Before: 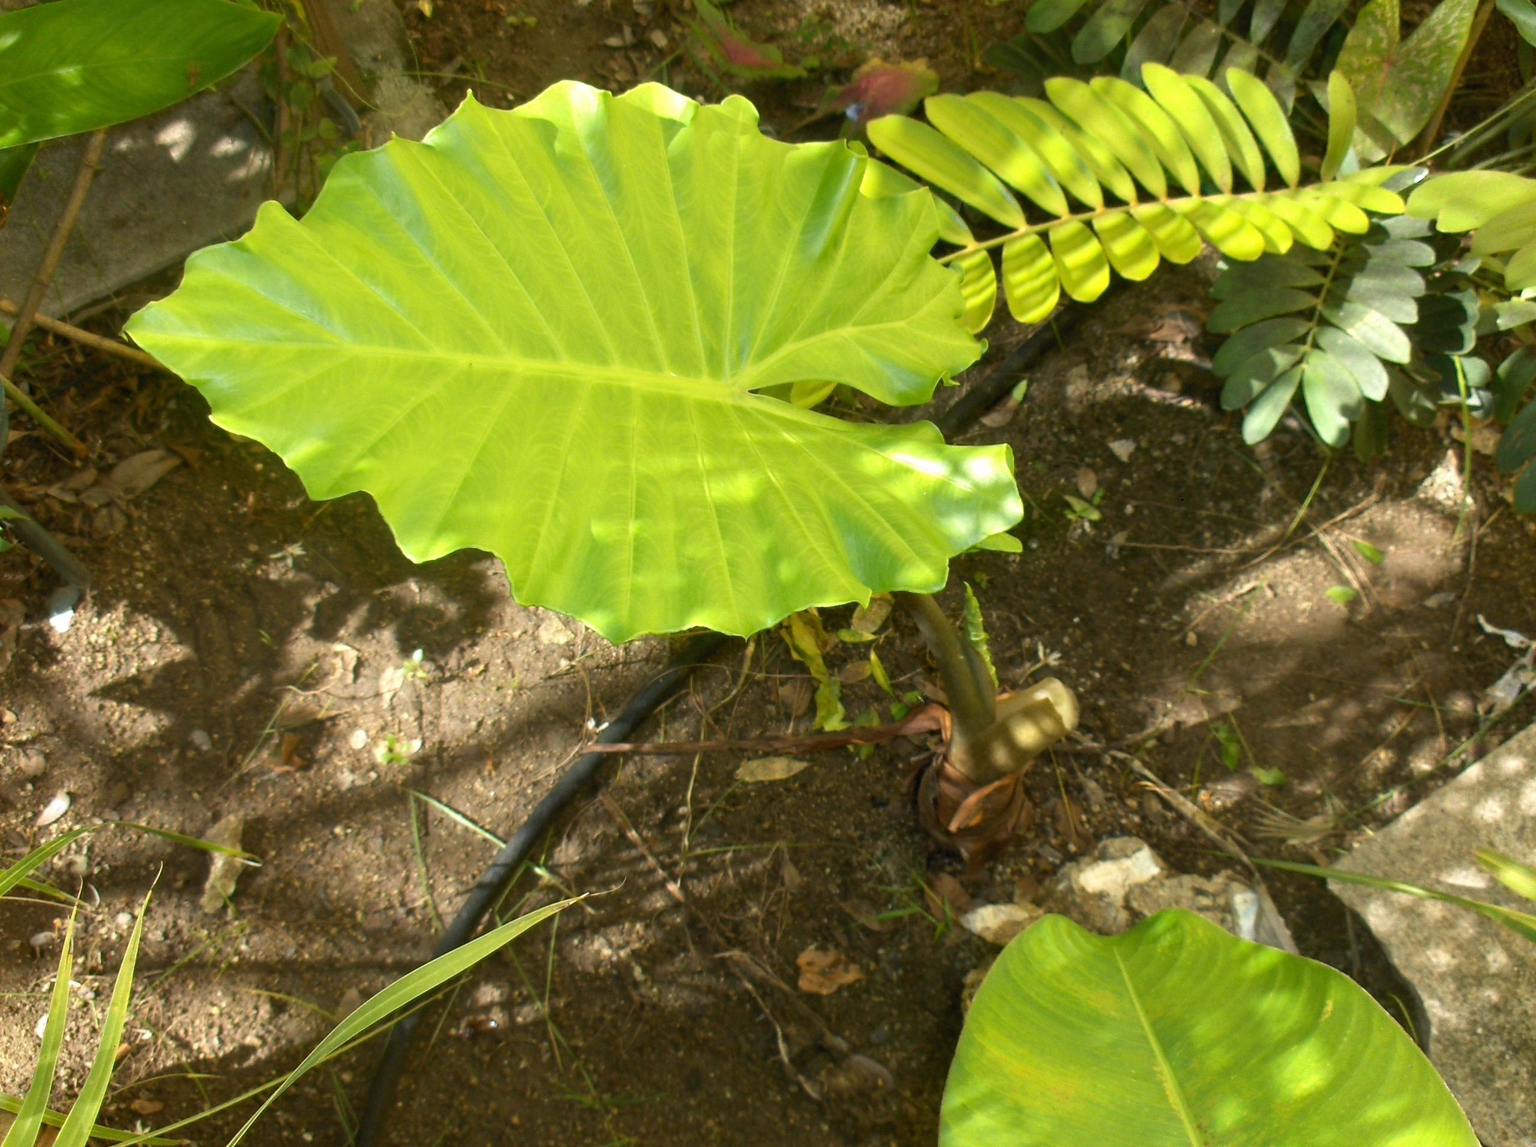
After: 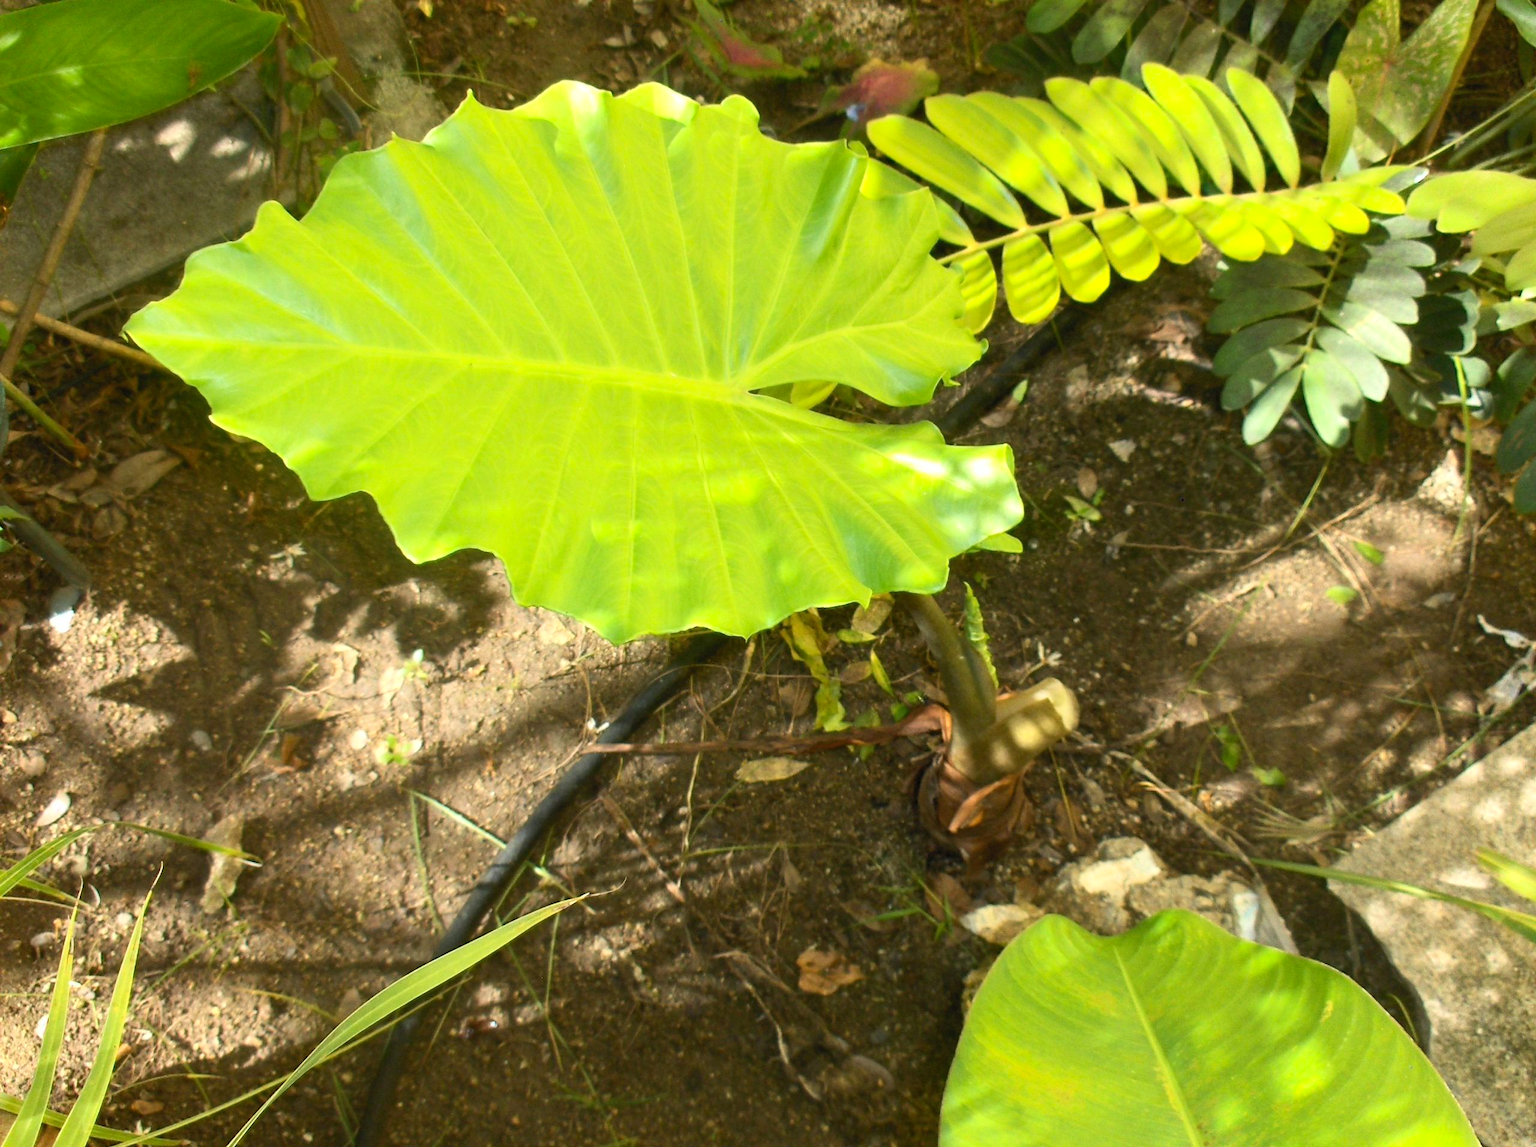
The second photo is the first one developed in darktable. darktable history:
contrast brightness saturation: contrast 0.201, brightness 0.146, saturation 0.147
